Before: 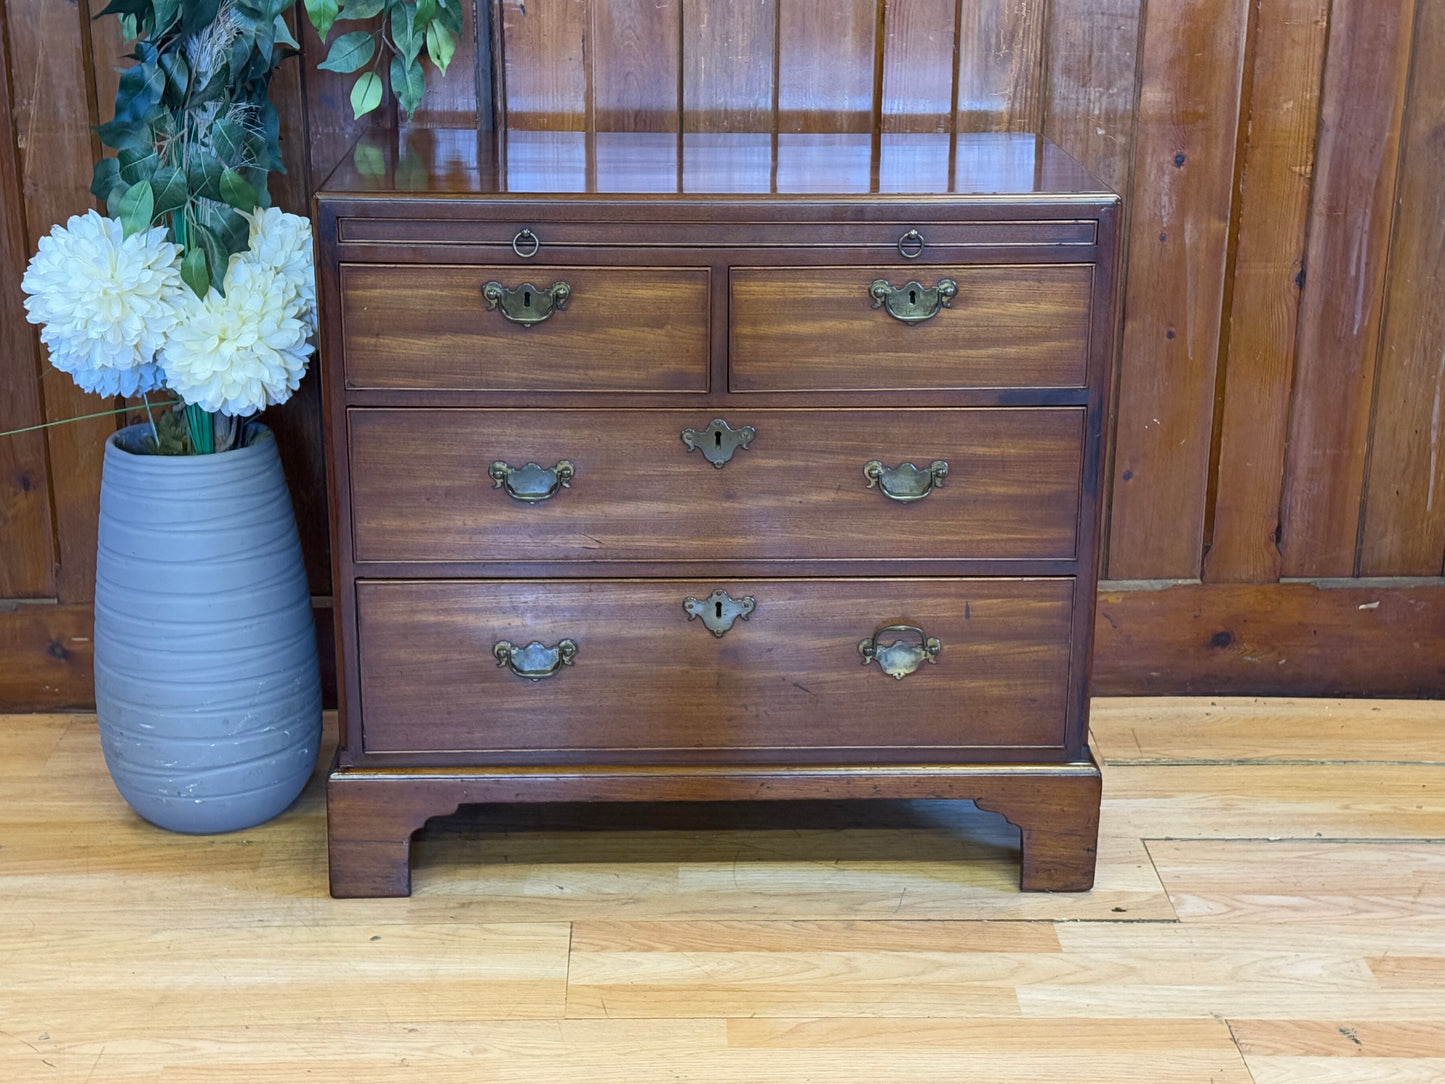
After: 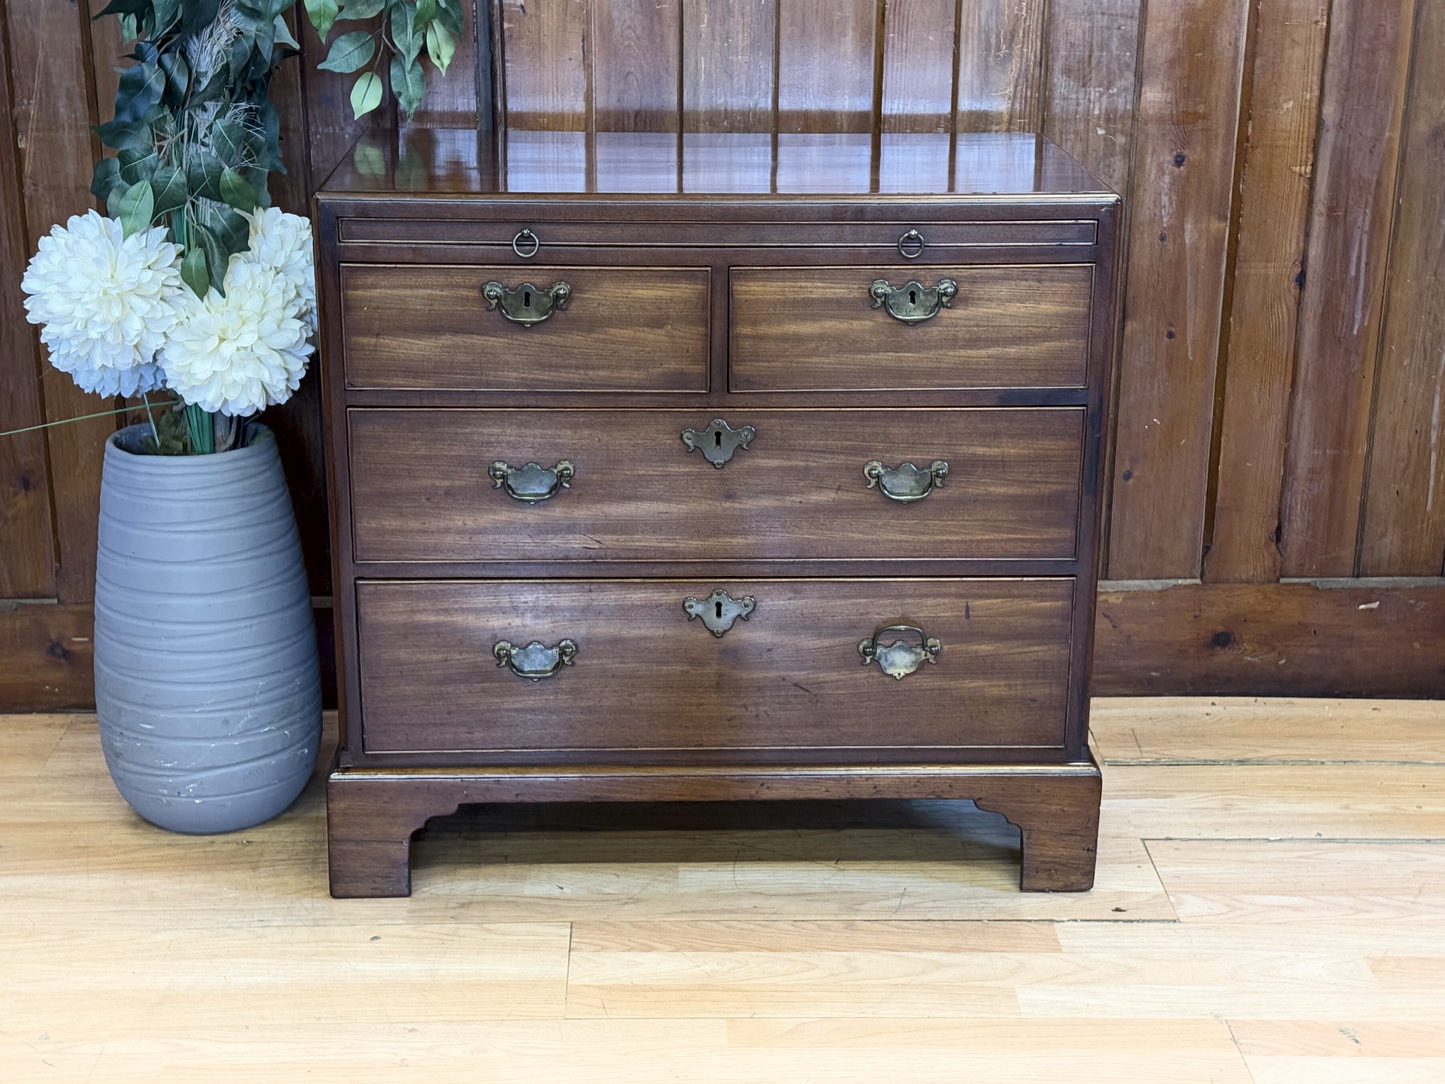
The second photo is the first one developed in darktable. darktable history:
shadows and highlights: shadows -41.8, highlights 62.7, soften with gaussian
exposure: compensate exposure bias true, compensate highlight preservation false
contrast brightness saturation: contrast 0.099, saturation -0.289
local contrast: mode bilateral grid, contrast 25, coarseness 50, detail 122%, midtone range 0.2
